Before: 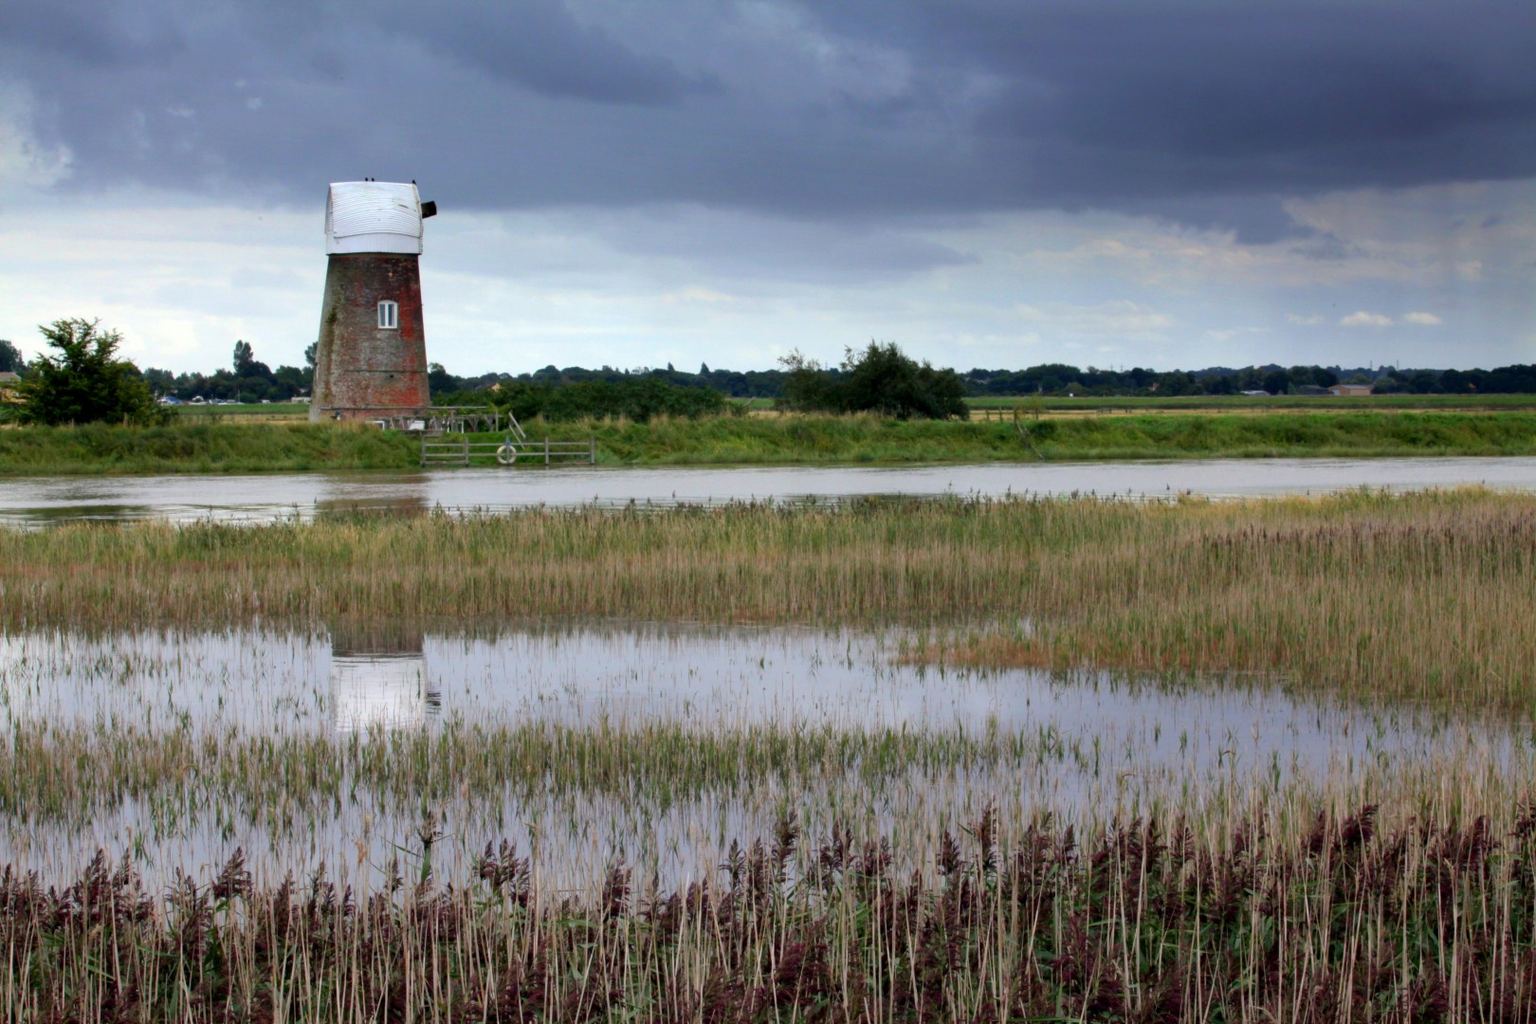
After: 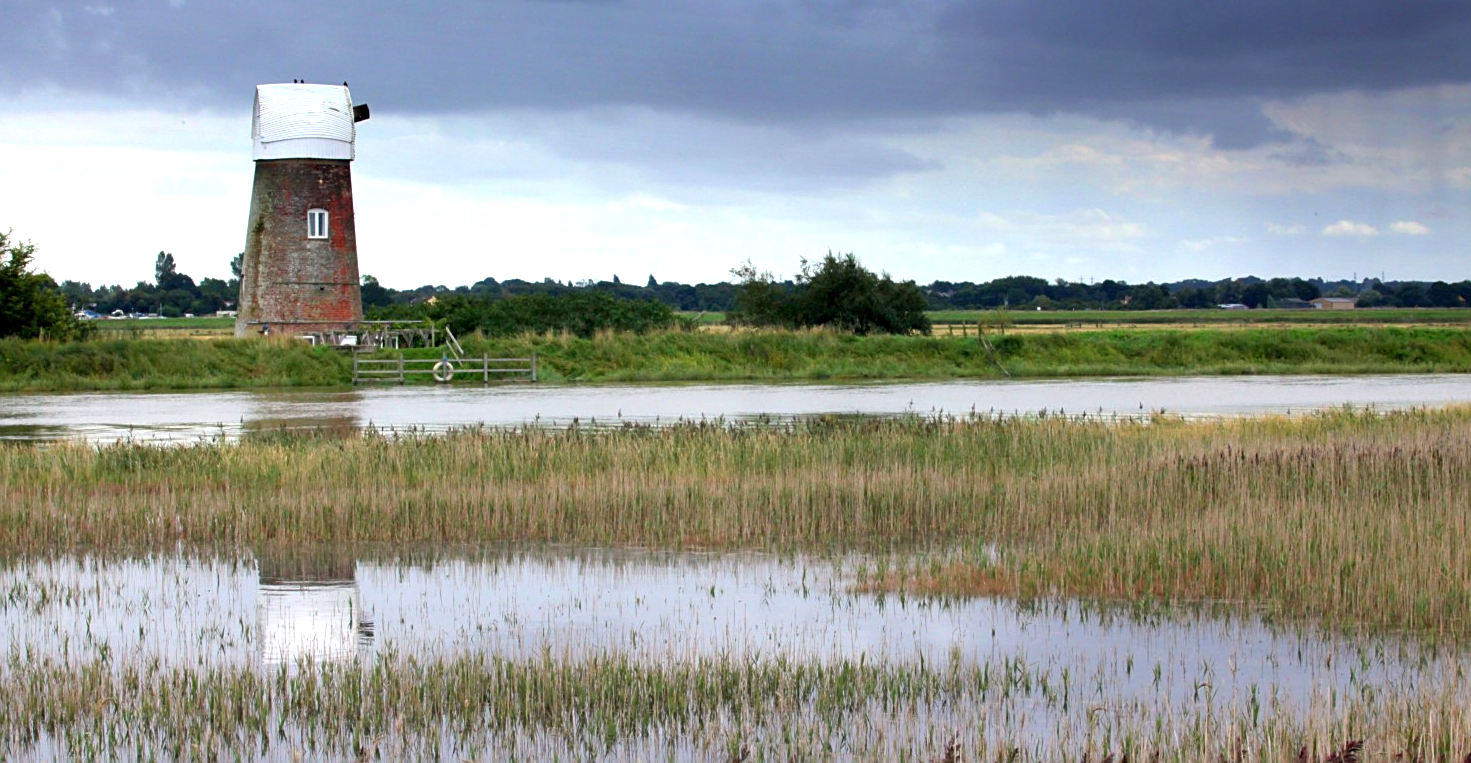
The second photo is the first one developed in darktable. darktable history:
crop: left 5.667%, top 10.063%, right 3.516%, bottom 19.227%
exposure: exposure 0.507 EV, compensate highlight preservation false
sharpen: on, module defaults
levels: gray 50.86%, levels [0, 0.499, 1]
